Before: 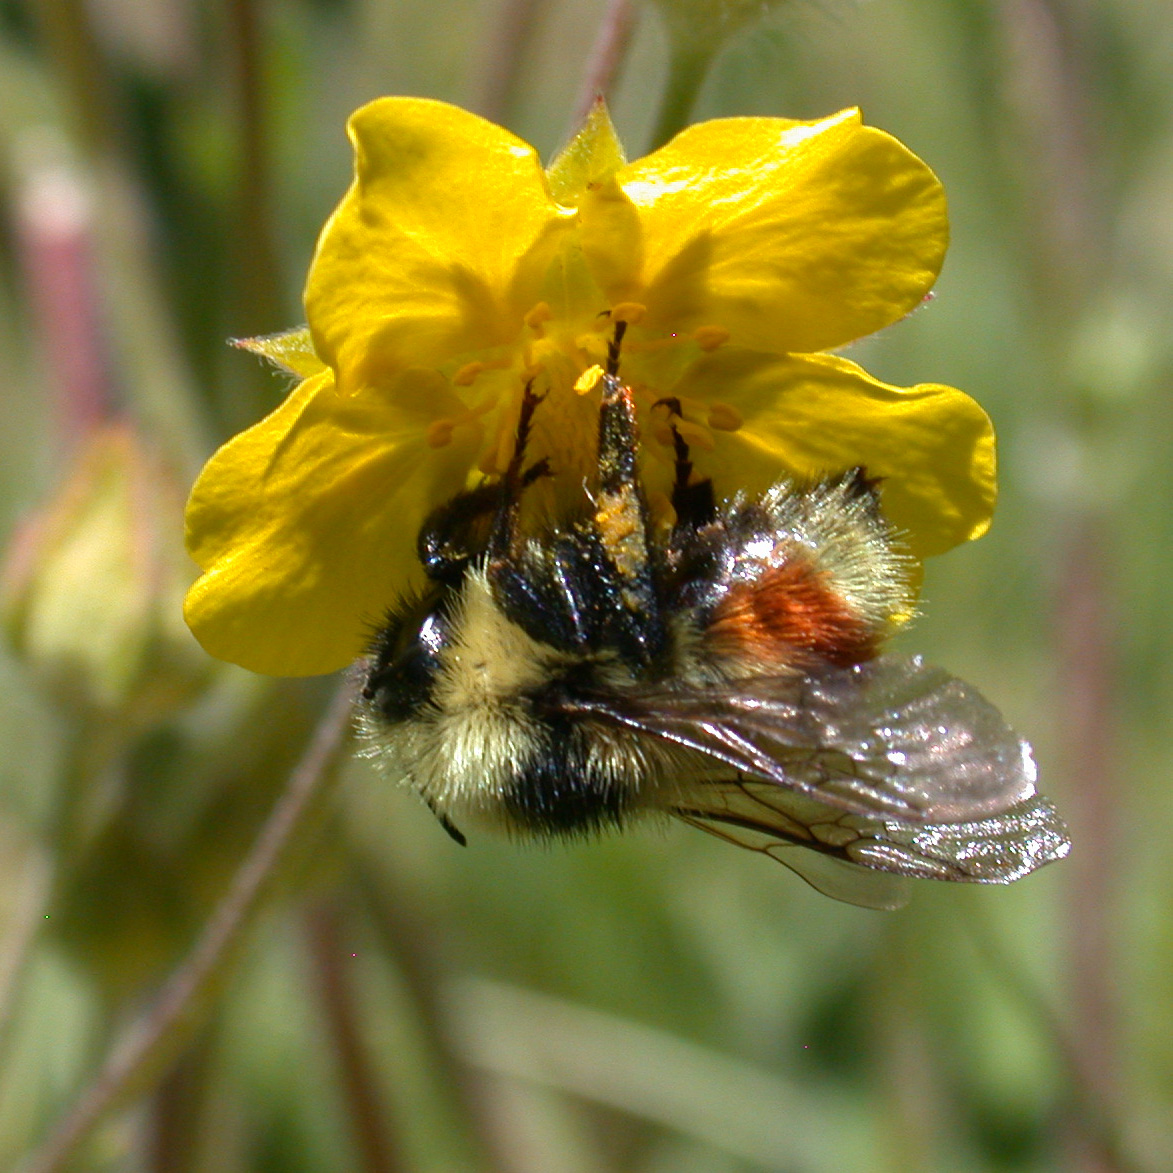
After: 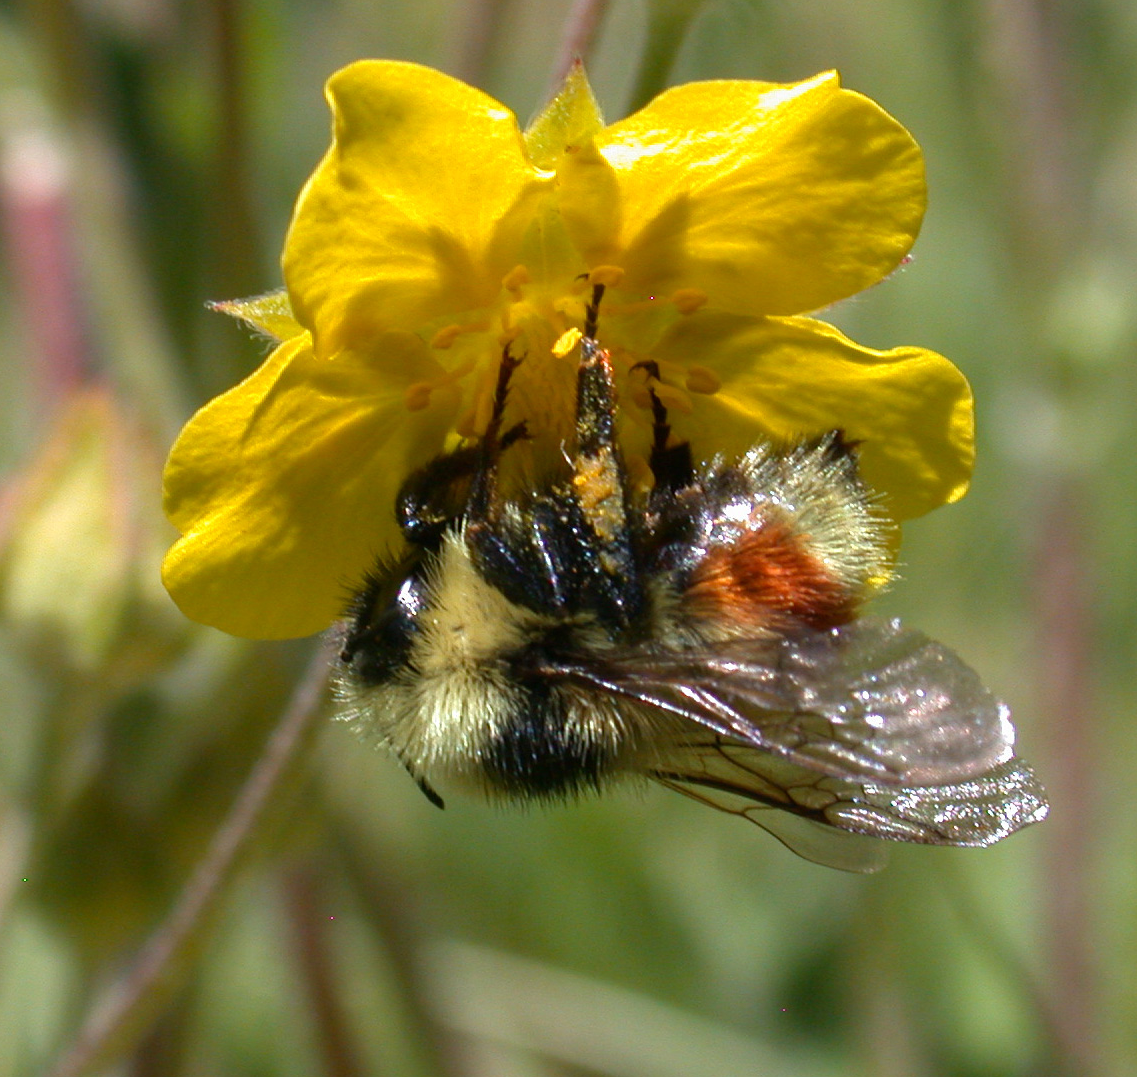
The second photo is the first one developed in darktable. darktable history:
crop: left 1.905%, top 3.238%, right 1.124%, bottom 4.92%
